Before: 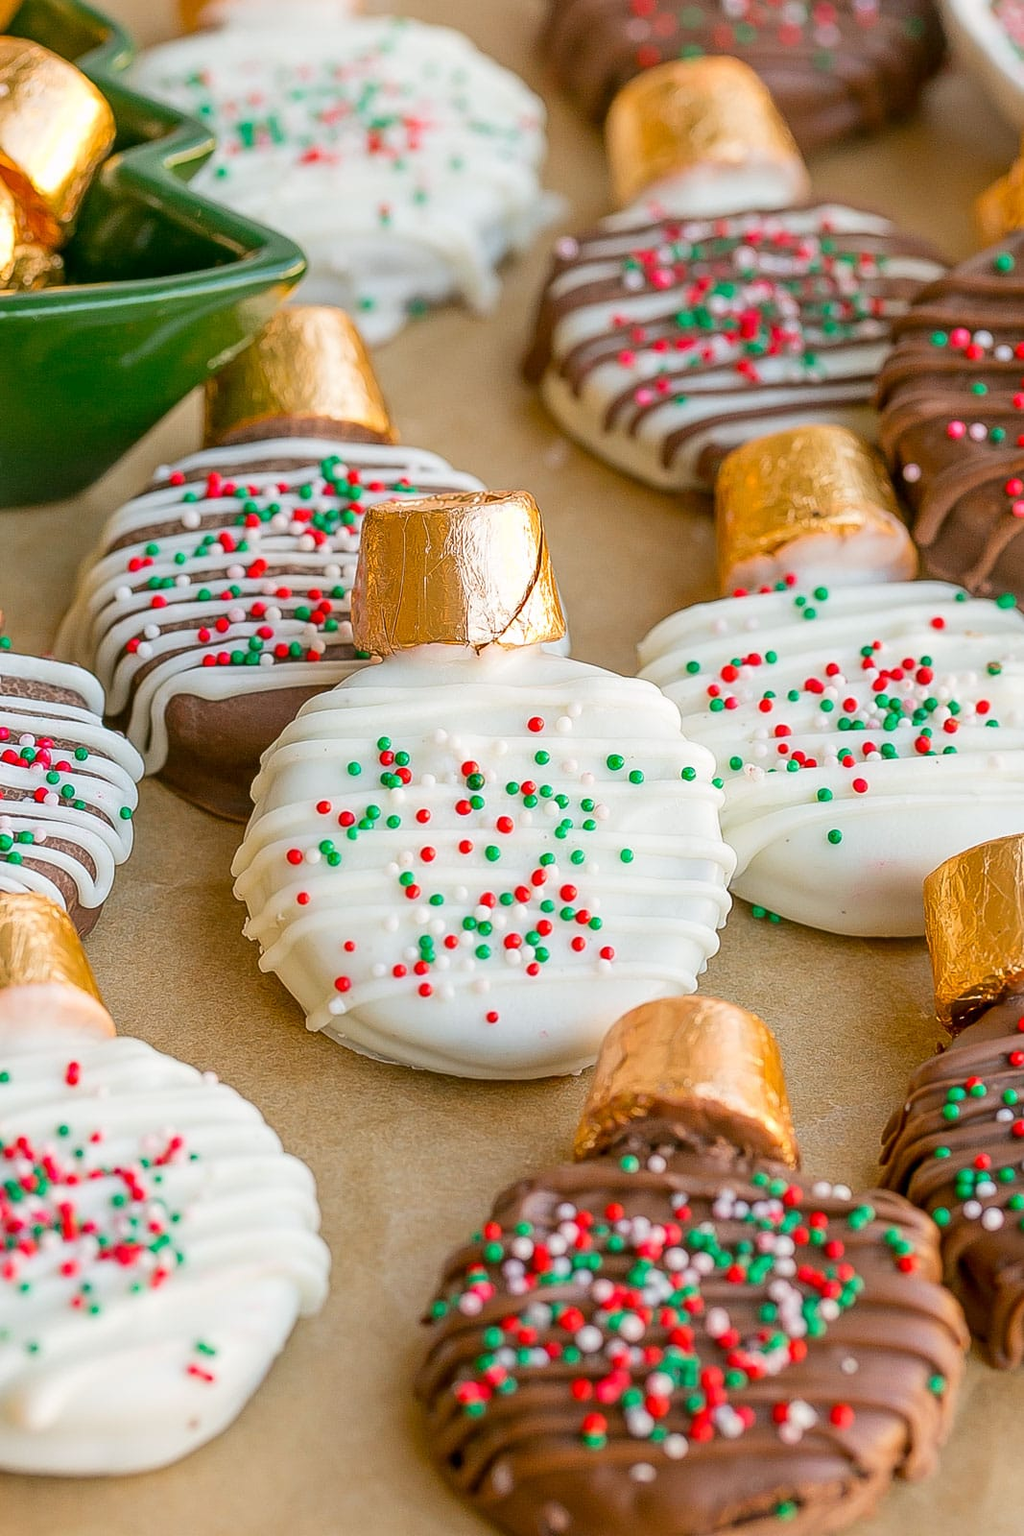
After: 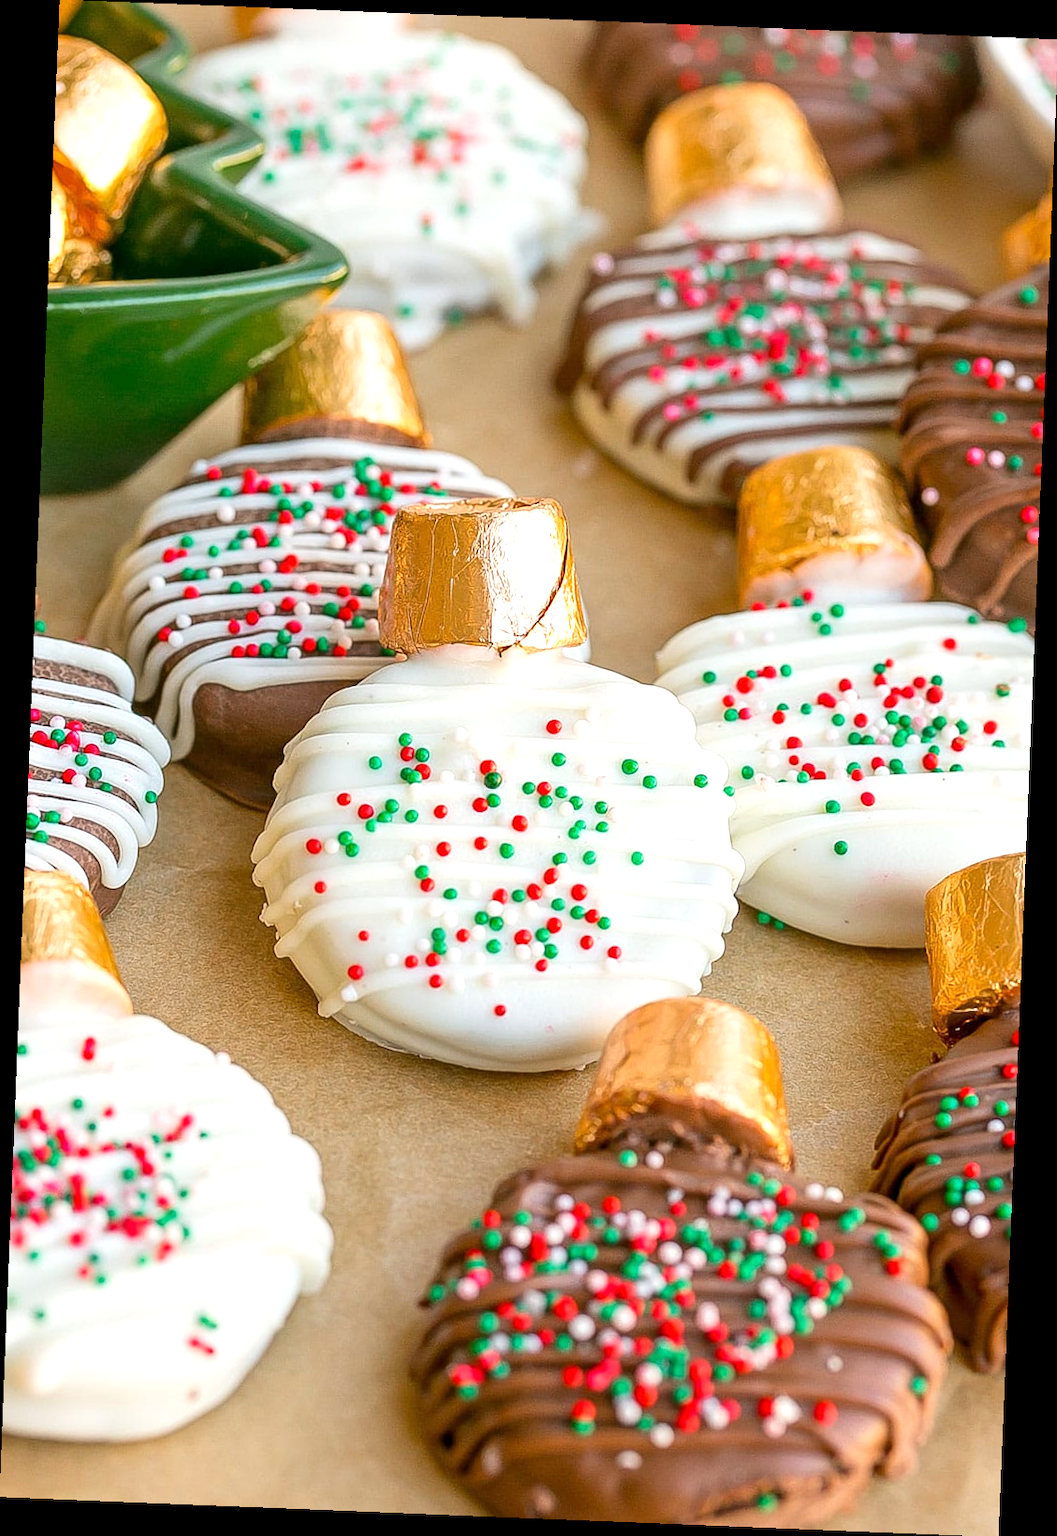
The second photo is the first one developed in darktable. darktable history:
crop and rotate: angle -2.3°
tone equalizer: -8 EV -0.415 EV, -7 EV -0.394 EV, -6 EV -0.324 EV, -5 EV -0.231 EV, -3 EV 0.213 EV, -2 EV 0.348 EV, -1 EV 0.373 EV, +0 EV 0.407 EV, smoothing diameter 24.94%, edges refinement/feathering 11.99, preserve details guided filter
